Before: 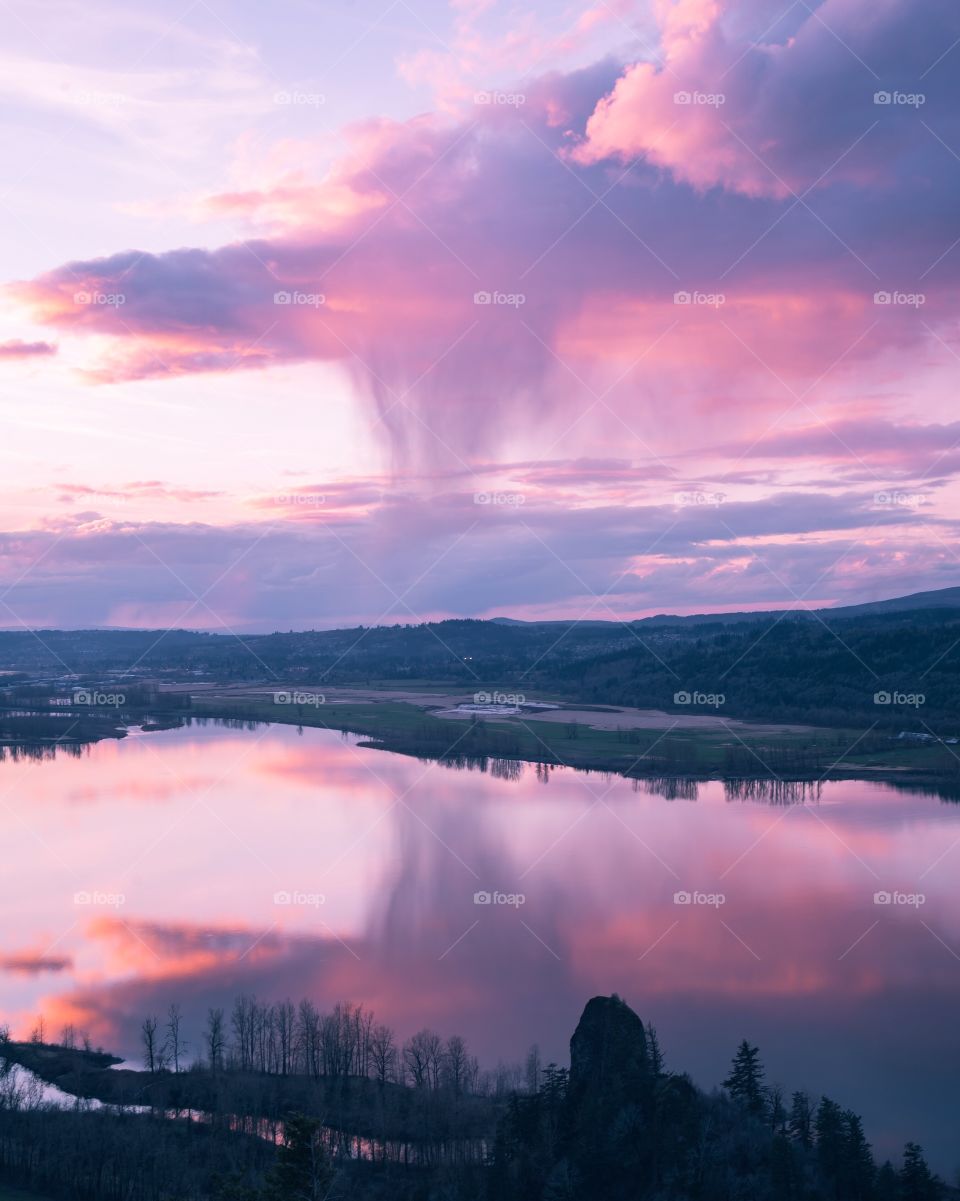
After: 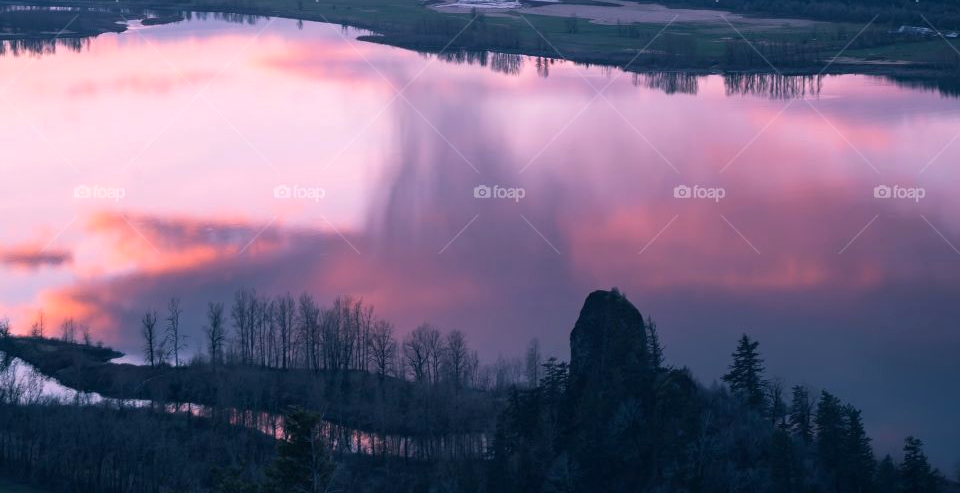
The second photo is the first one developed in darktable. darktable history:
exposure: exposure 0.191 EV, compensate highlight preservation false
crop and rotate: top 58.824%, bottom 0.091%
